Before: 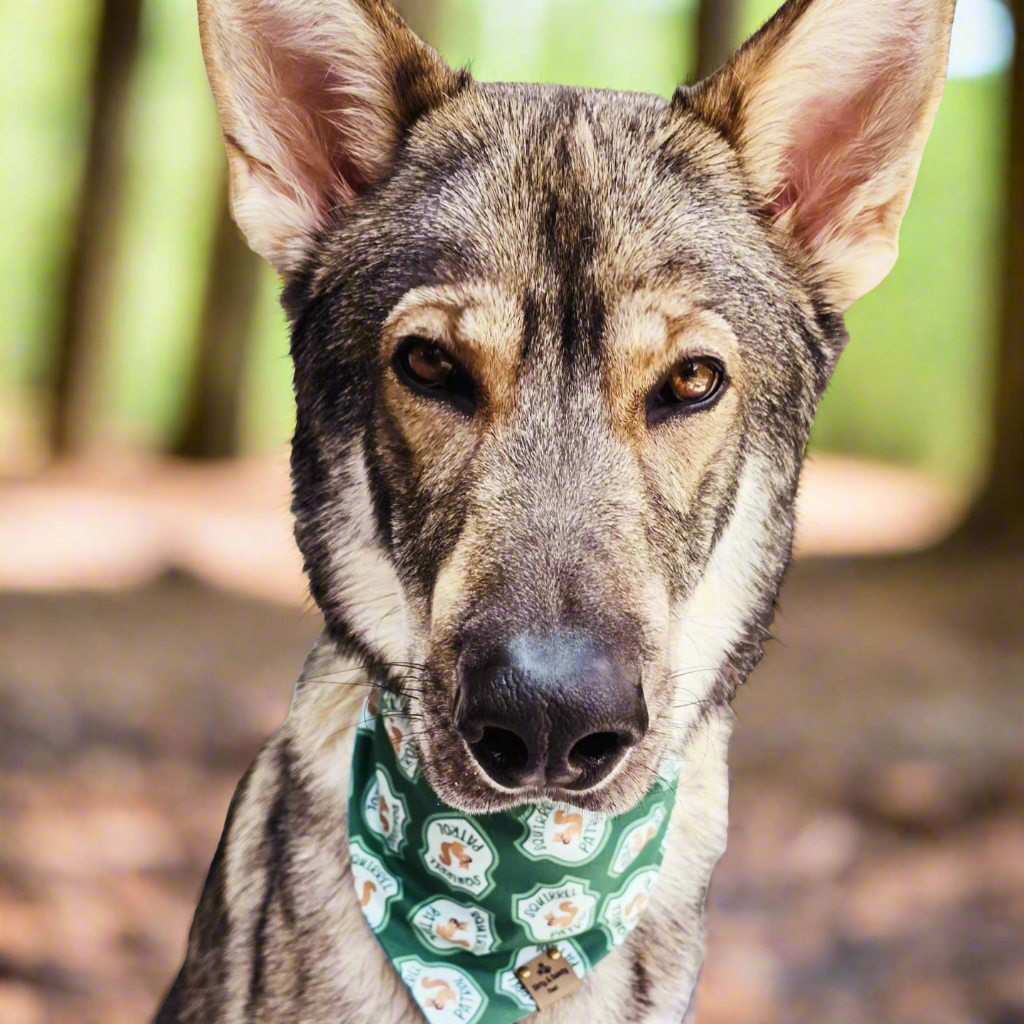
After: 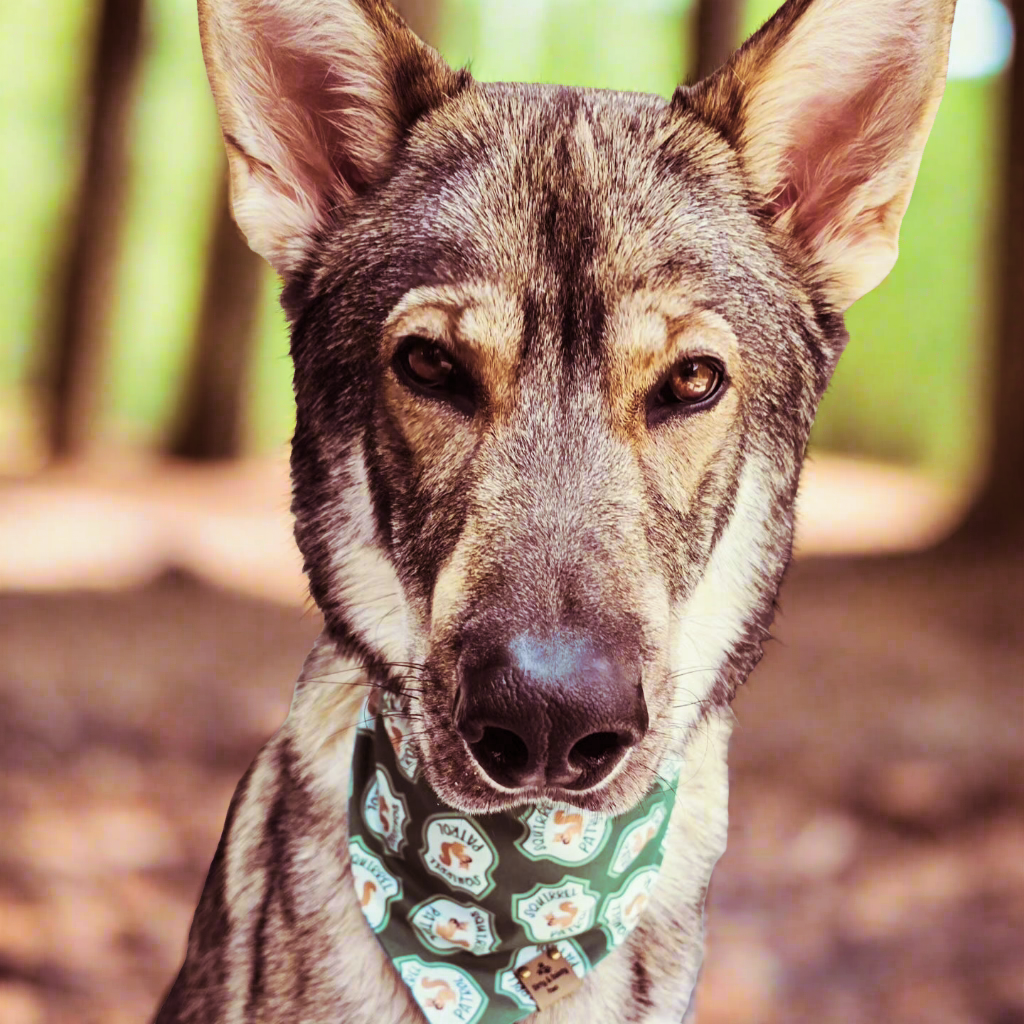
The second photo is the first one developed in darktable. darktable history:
color balance rgb: linear chroma grading › shadows -8%, linear chroma grading › global chroma 10%, perceptual saturation grading › global saturation 2%, perceptual saturation grading › highlights -2%, perceptual saturation grading › mid-tones 4%, perceptual saturation grading › shadows 8%, perceptual brilliance grading › global brilliance 2%, perceptual brilliance grading › highlights -4%, global vibrance 16%, saturation formula JzAzBz (2021)
split-toning: on, module defaults
